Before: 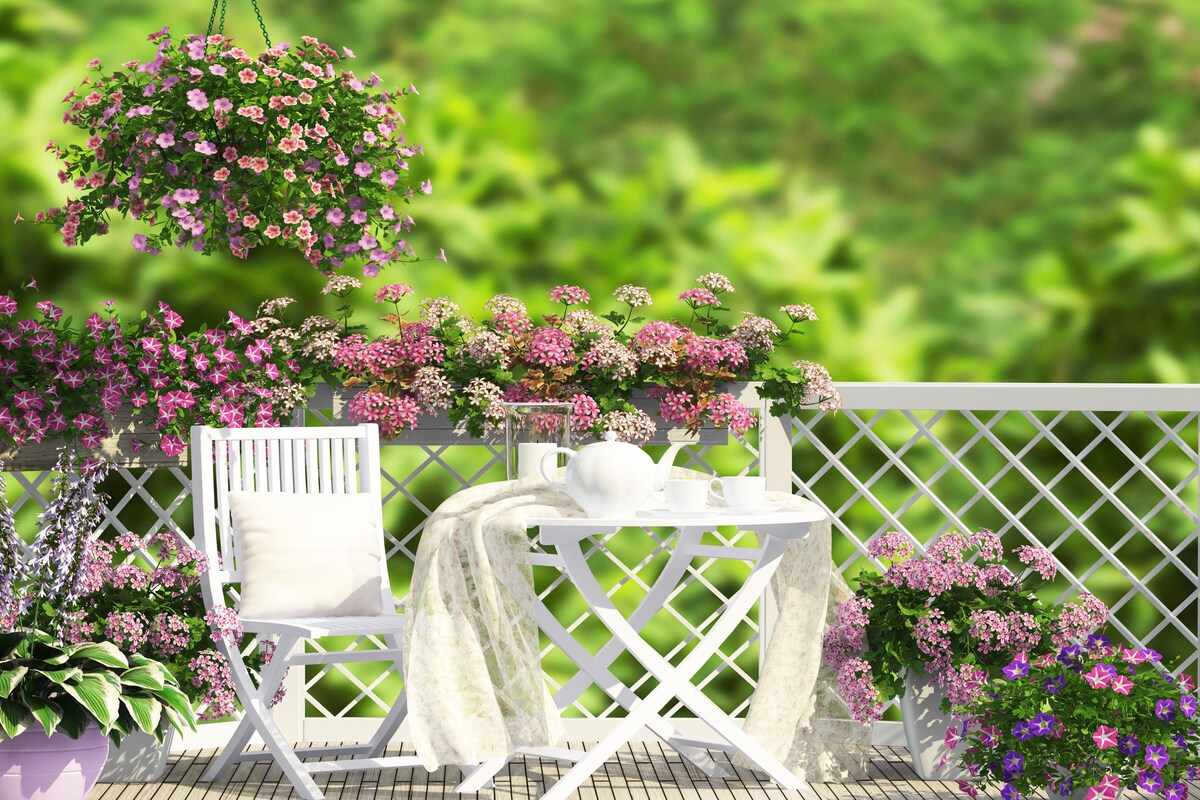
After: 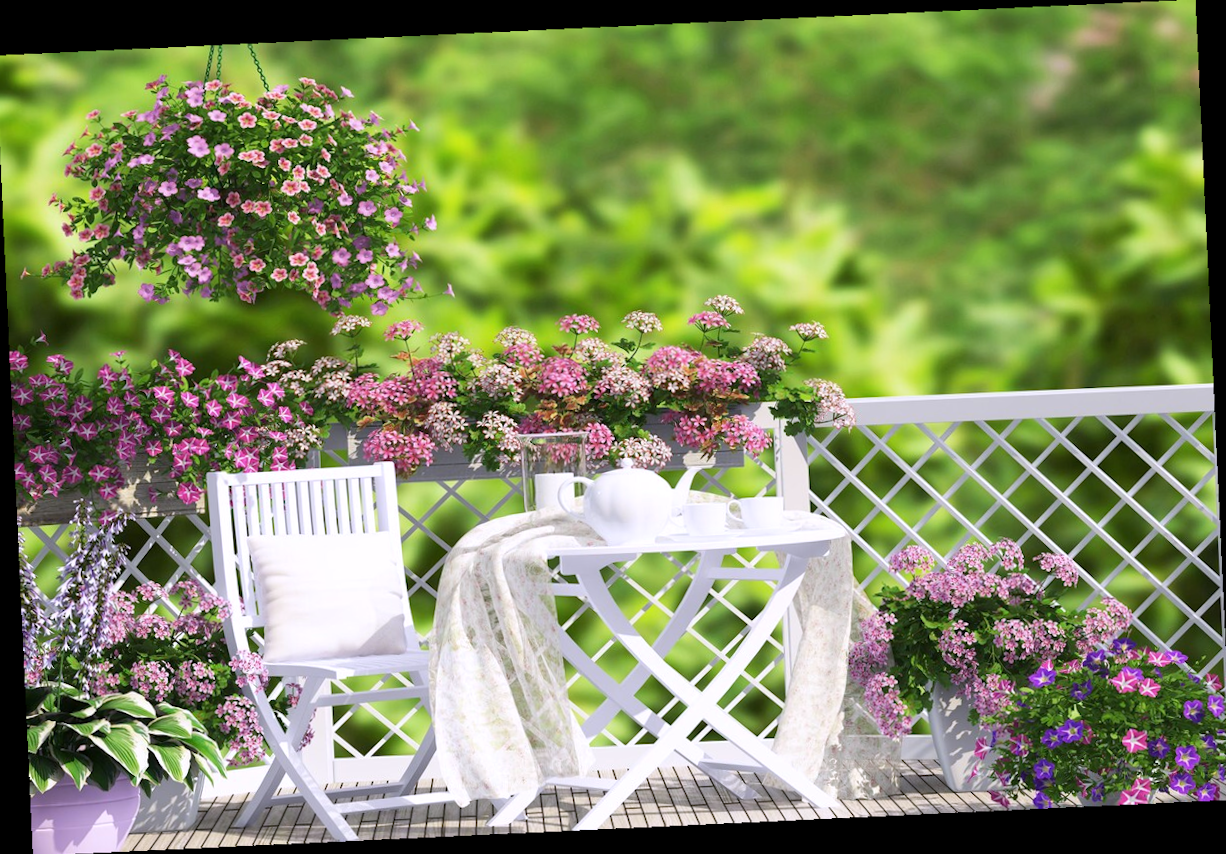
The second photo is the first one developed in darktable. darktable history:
white balance: red 1.004, blue 1.096
crop and rotate: angle -0.5°
rotate and perspective: rotation -3.18°, automatic cropping off
